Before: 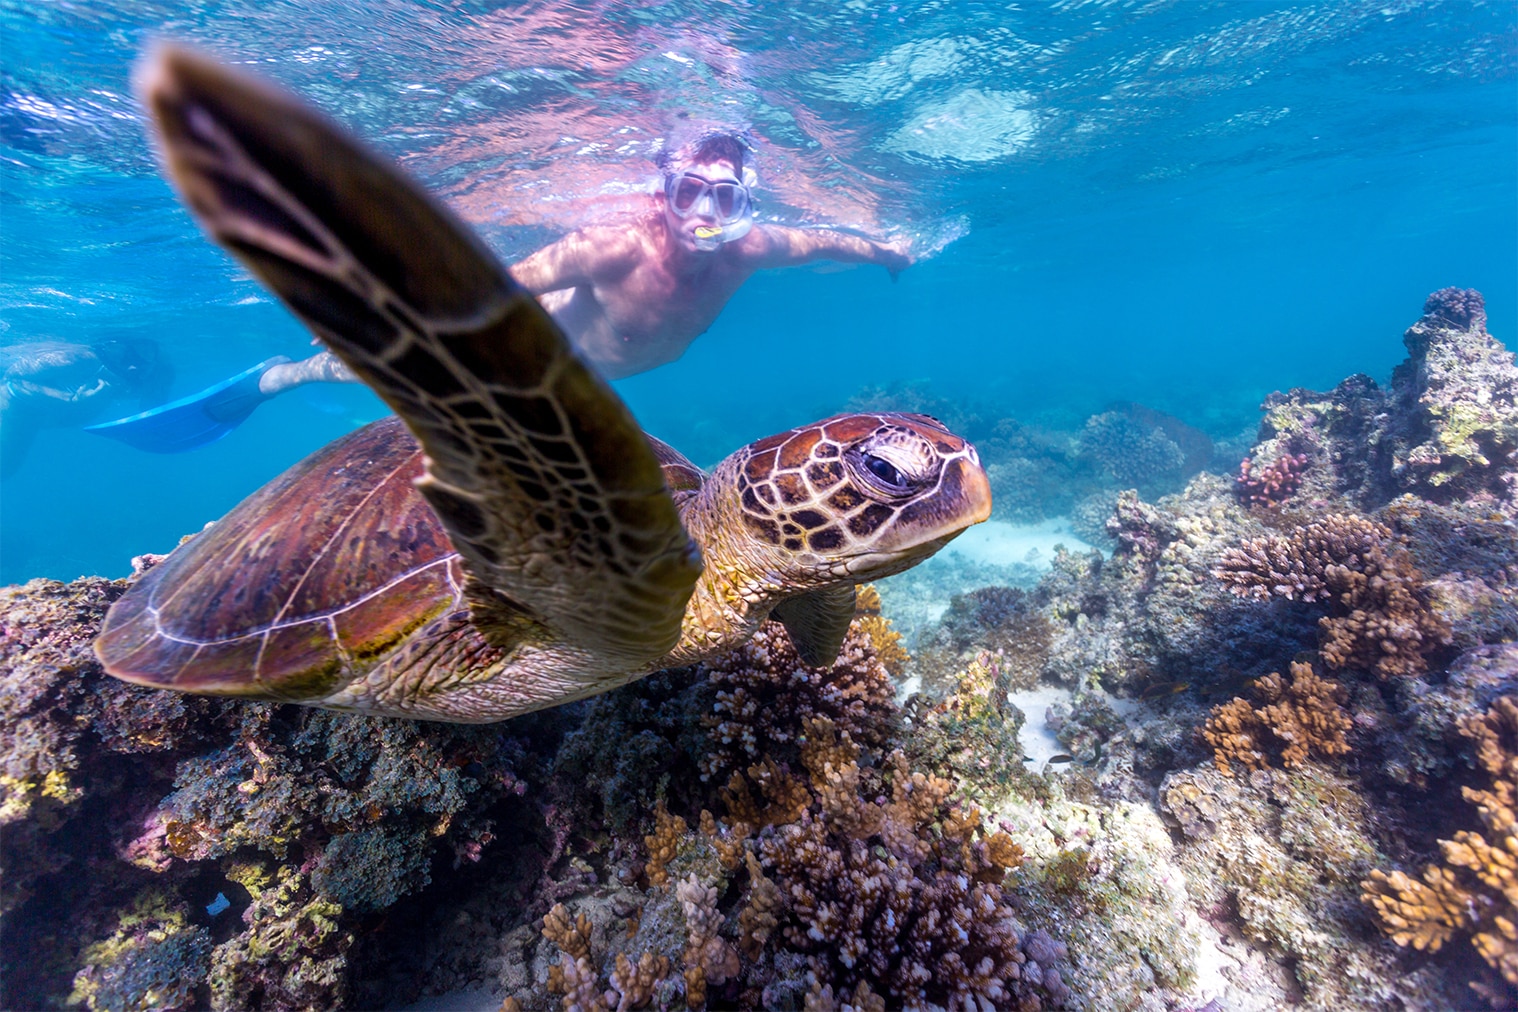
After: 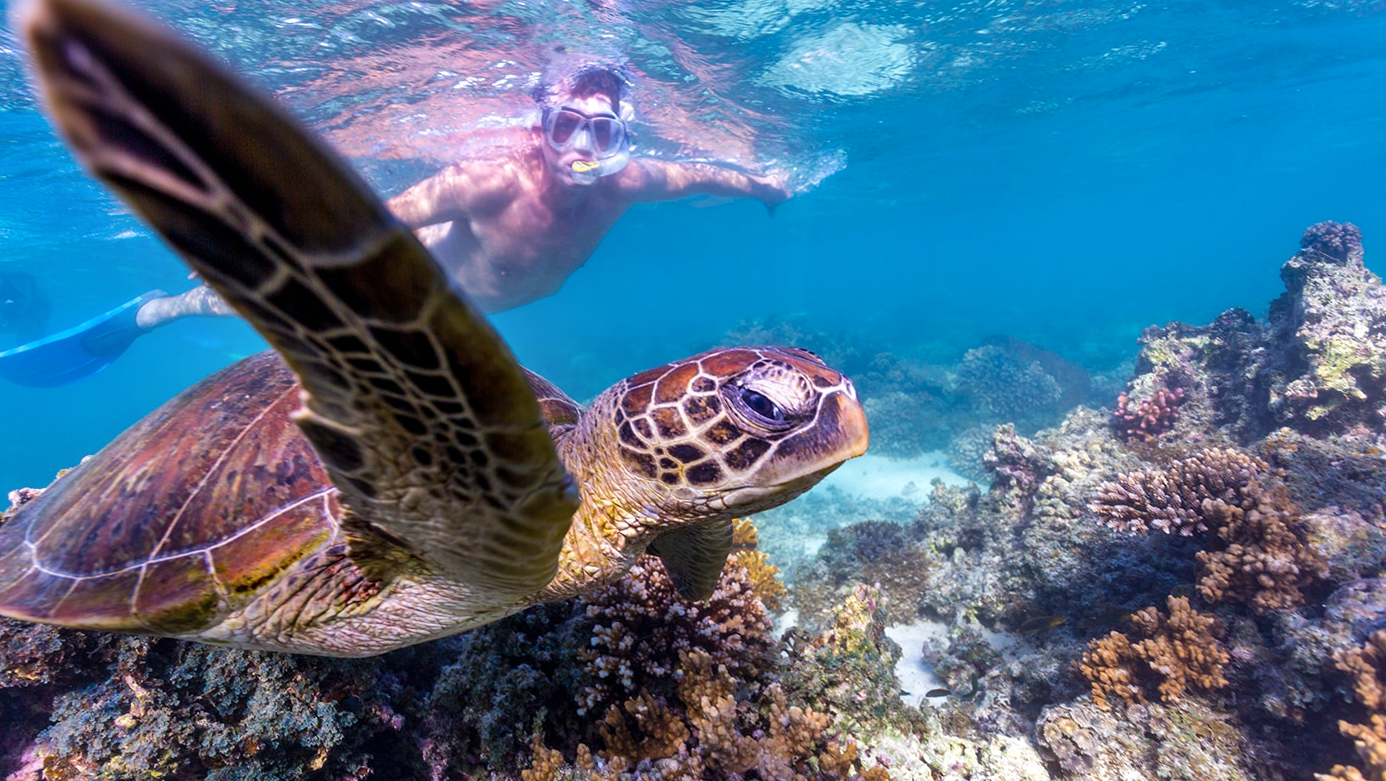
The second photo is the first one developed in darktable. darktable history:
crop: left 8.155%, top 6.611%, bottom 15.385%
shadows and highlights: soften with gaussian
